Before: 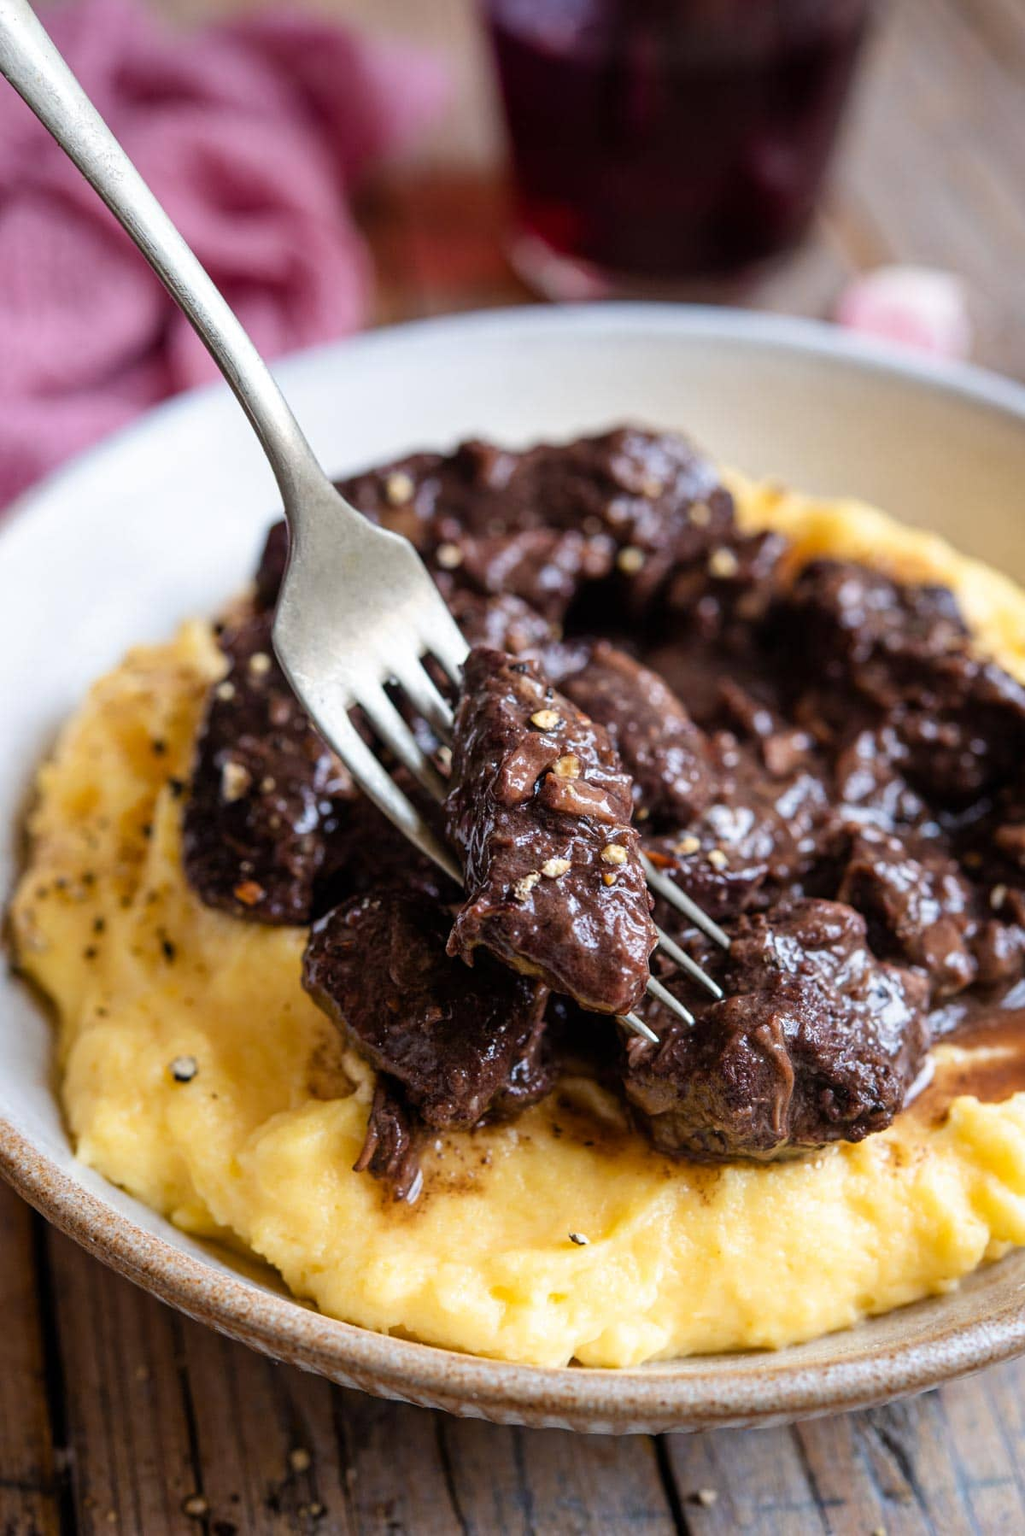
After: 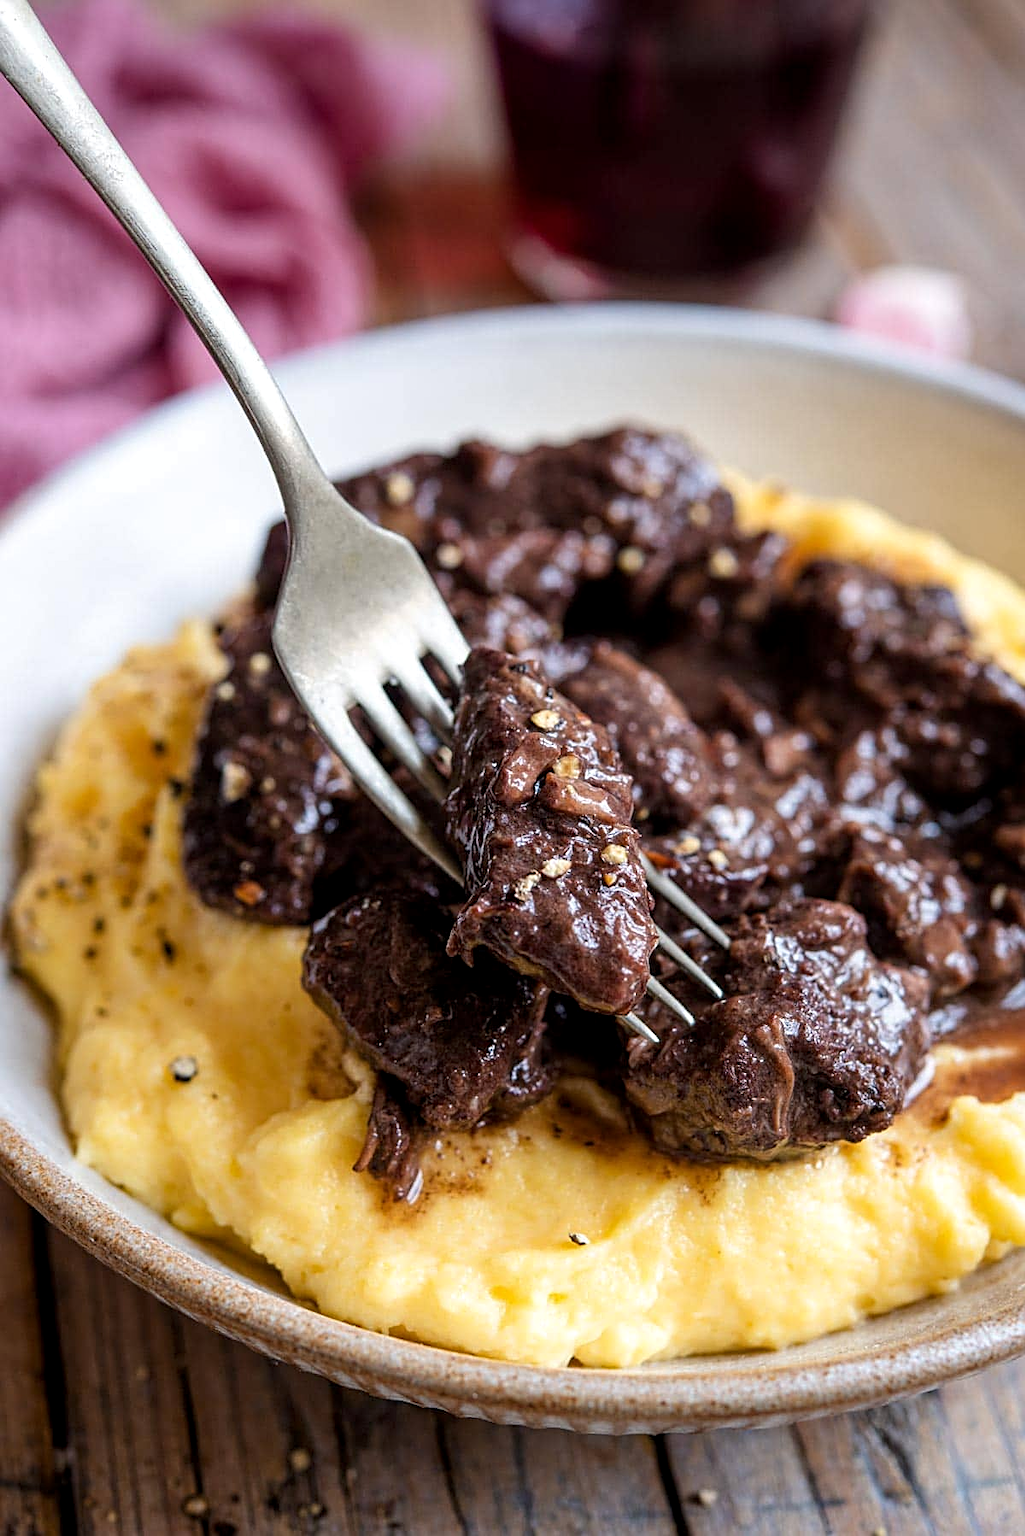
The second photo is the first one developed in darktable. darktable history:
sharpen: on, module defaults
local contrast: highlights 100%, shadows 101%, detail 119%, midtone range 0.2
